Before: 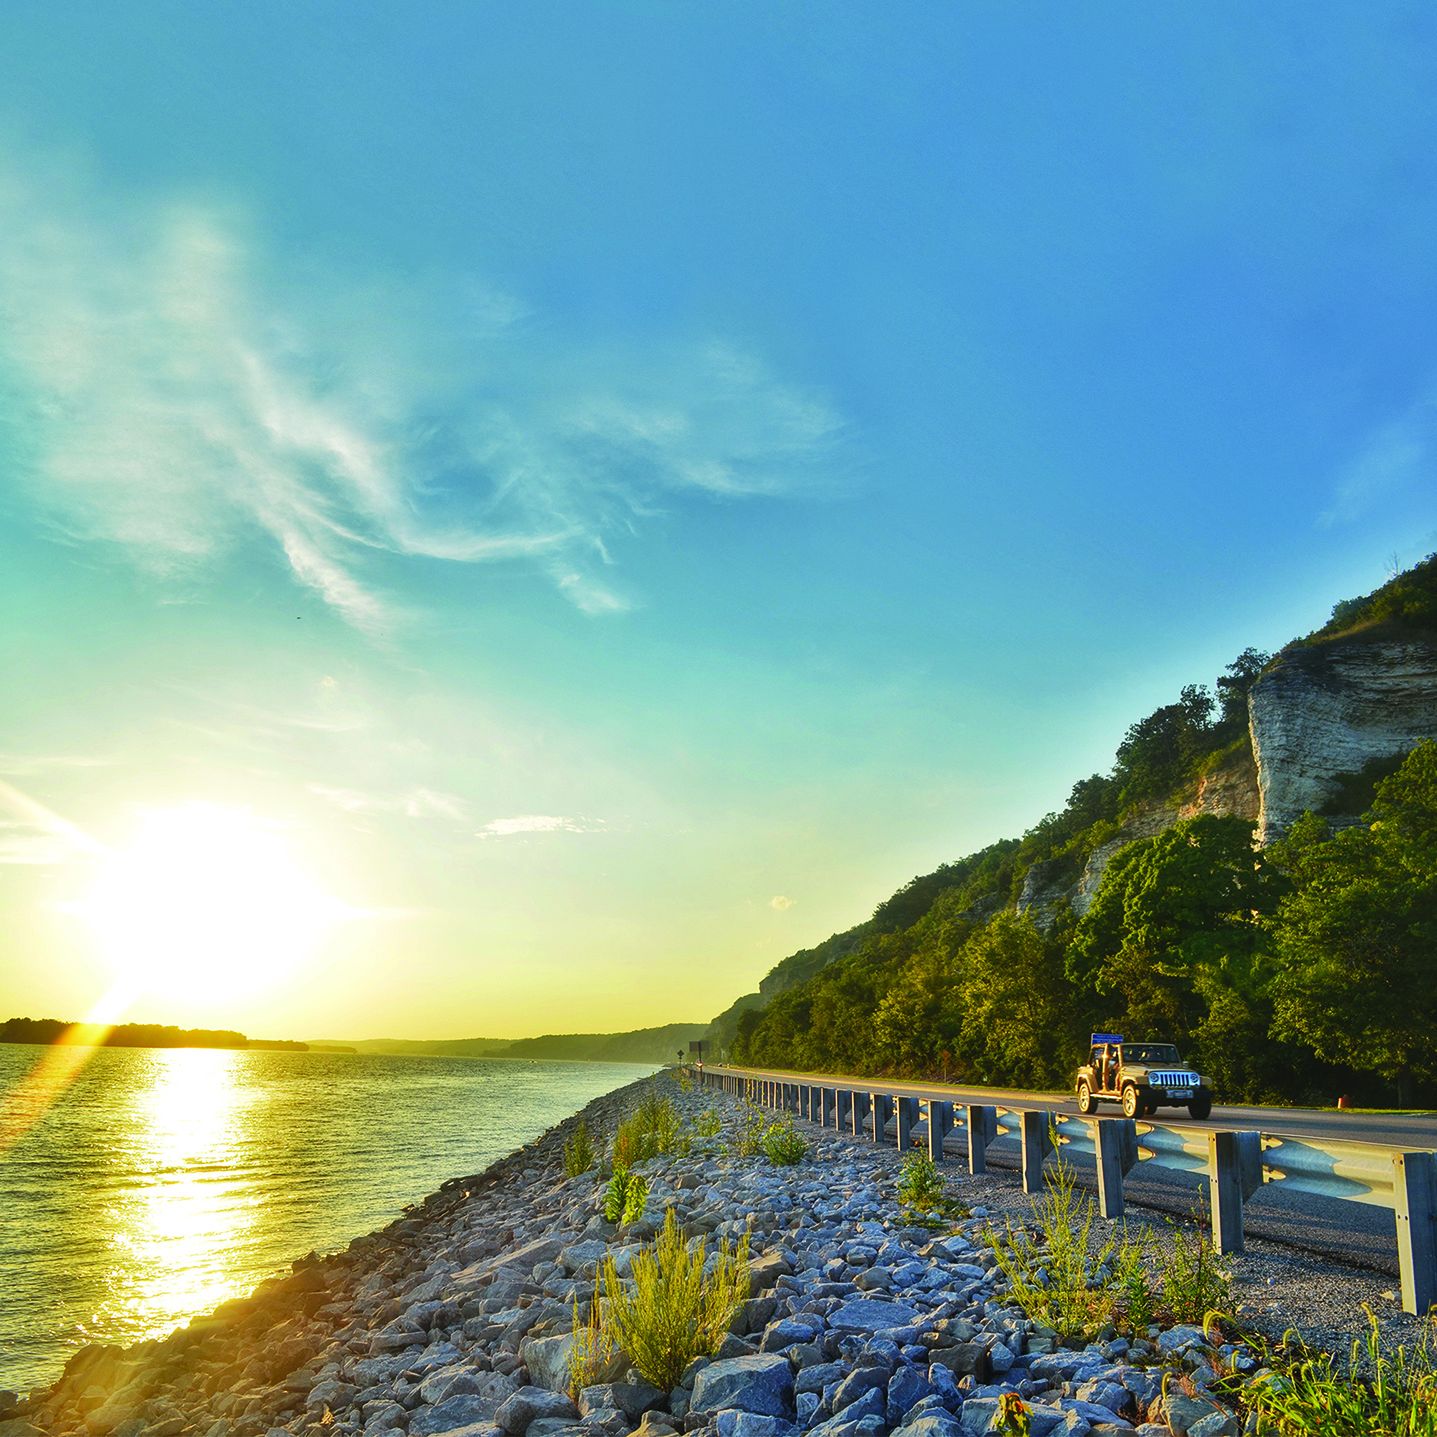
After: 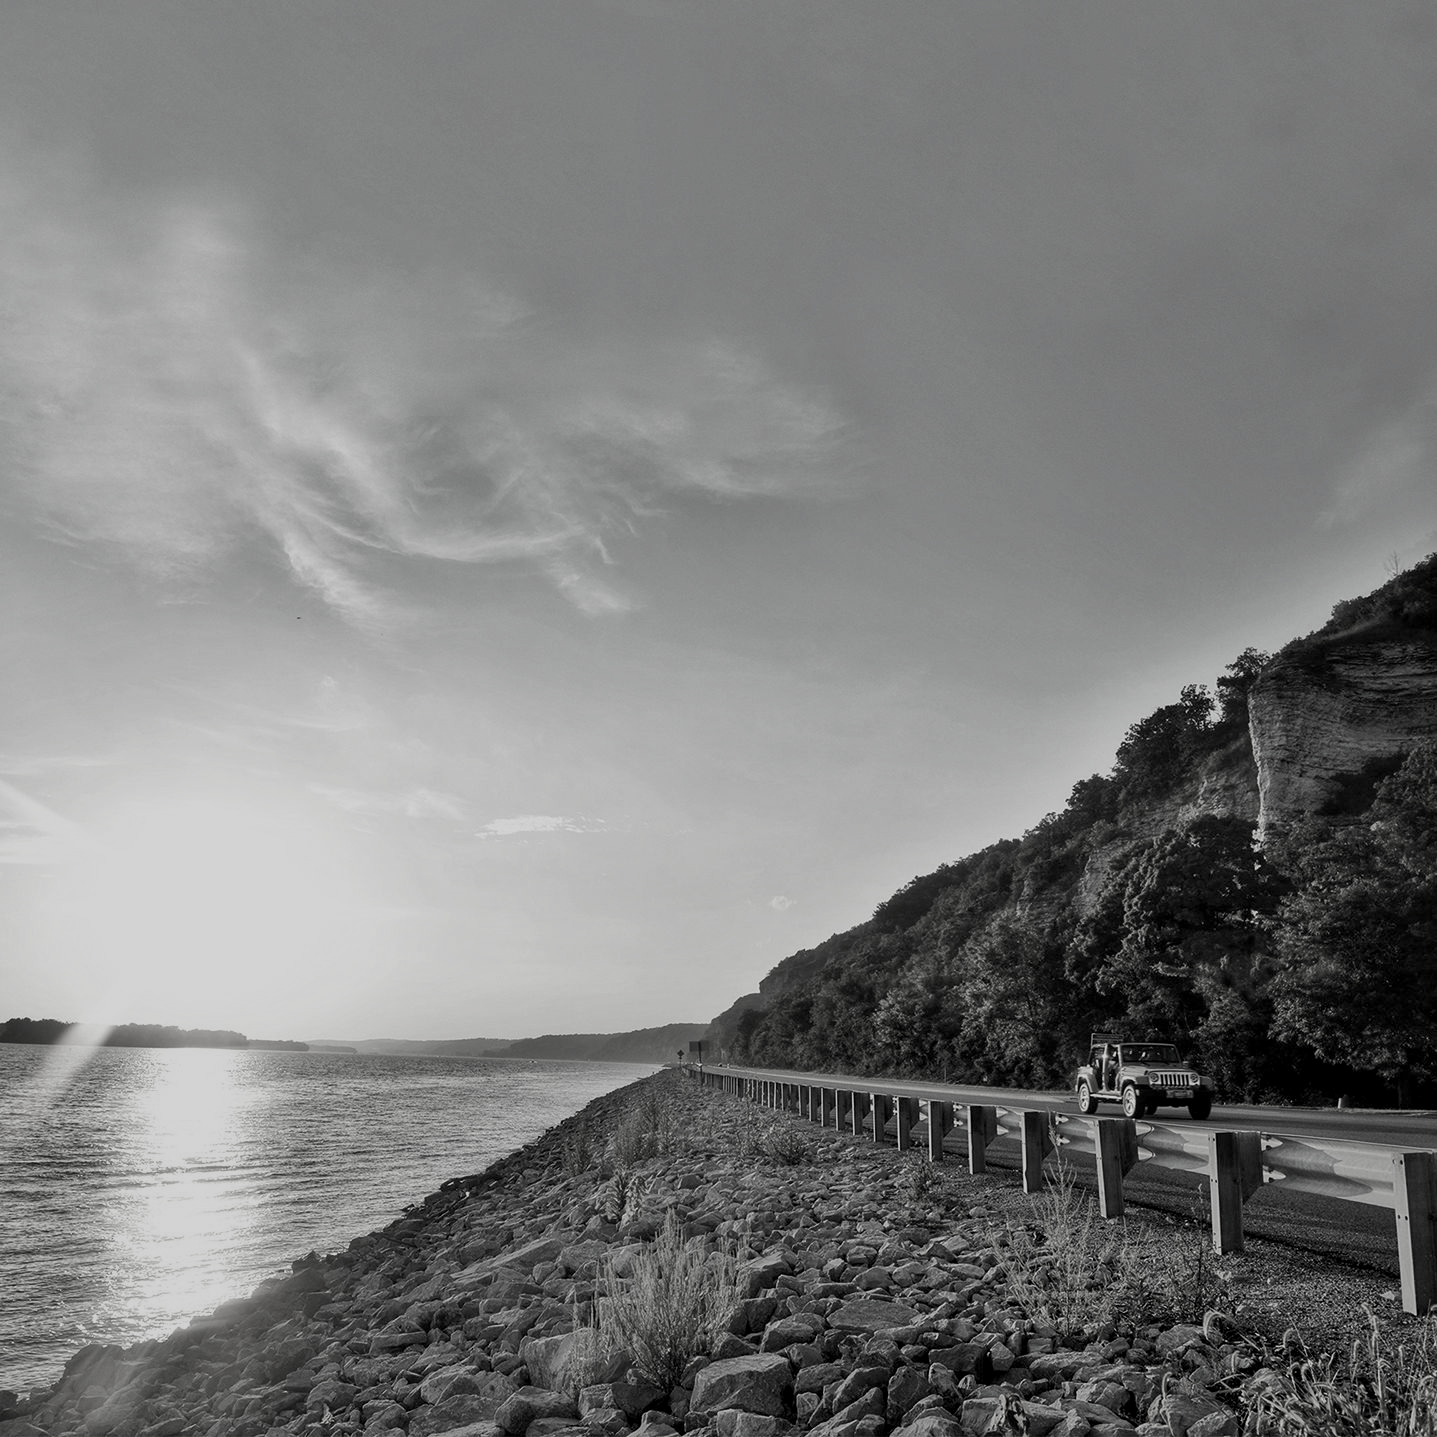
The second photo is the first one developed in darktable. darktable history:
exposure: black level correction 0.009, exposure -0.616 EV, compensate exposure bias true, compensate highlight preservation false
contrast brightness saturation: saturation -0.986
